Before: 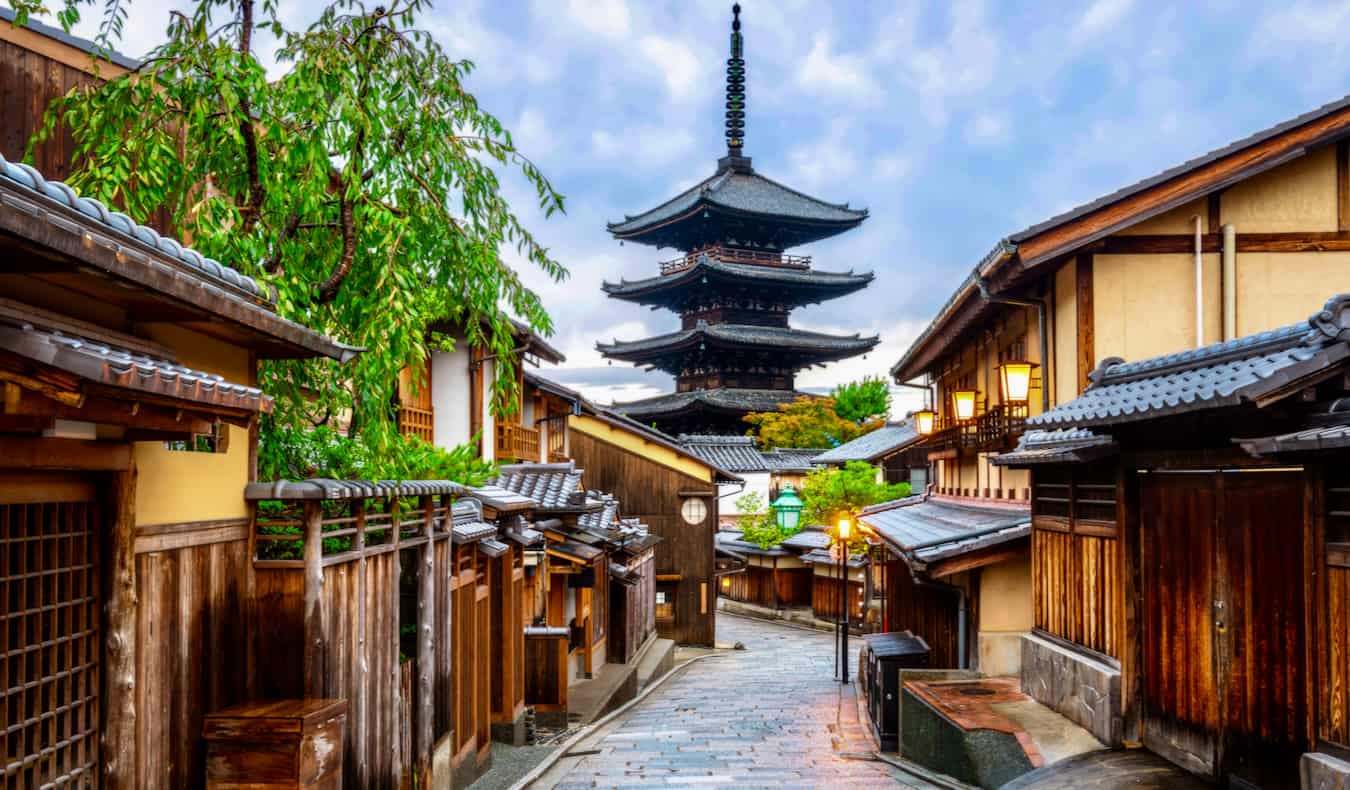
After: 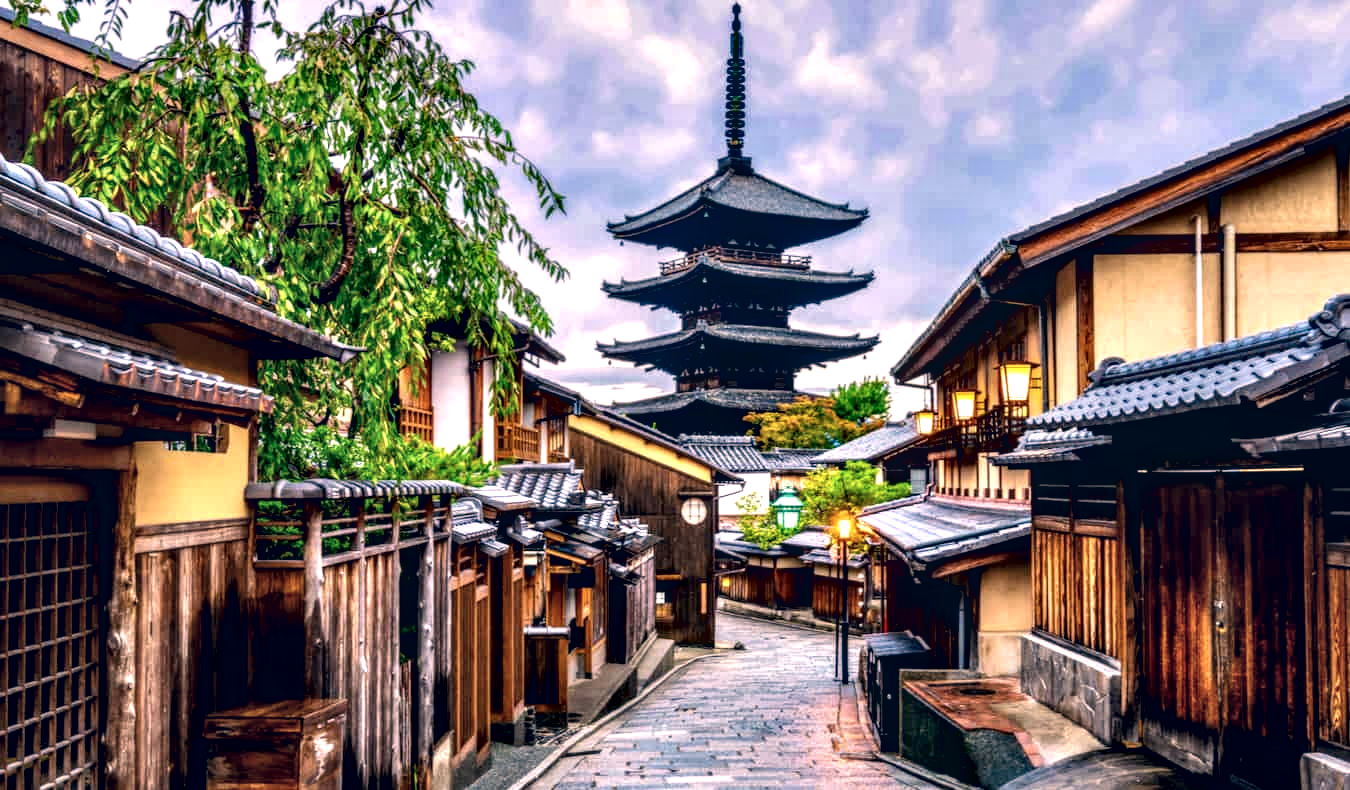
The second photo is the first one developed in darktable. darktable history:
color correction: highlights a* 14.07, highlights b* 6.19, shadows a* -6.06, shadows b* -15.6, saturation 0.842
contrast equalizer: octaves 7, y [[0.6 ×6], [0.55 ×6], [0 ×6], [0 ×6], [0 ×6]]
local contrast: on, module defaults
